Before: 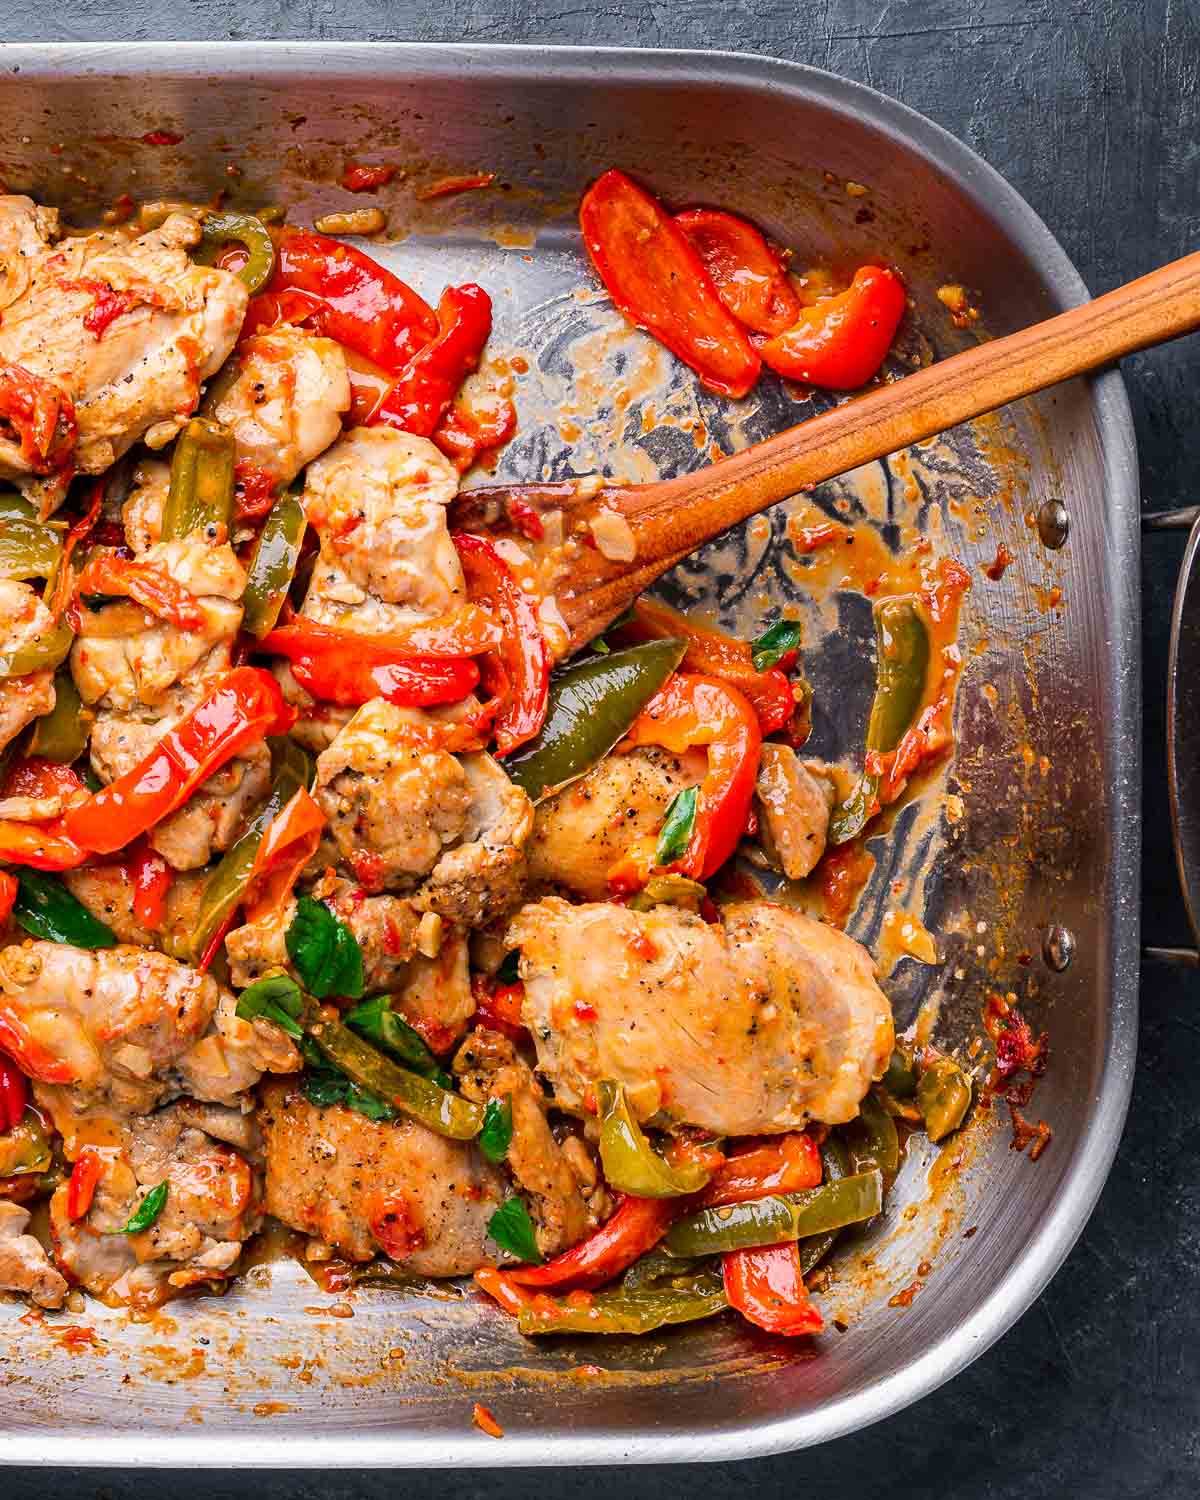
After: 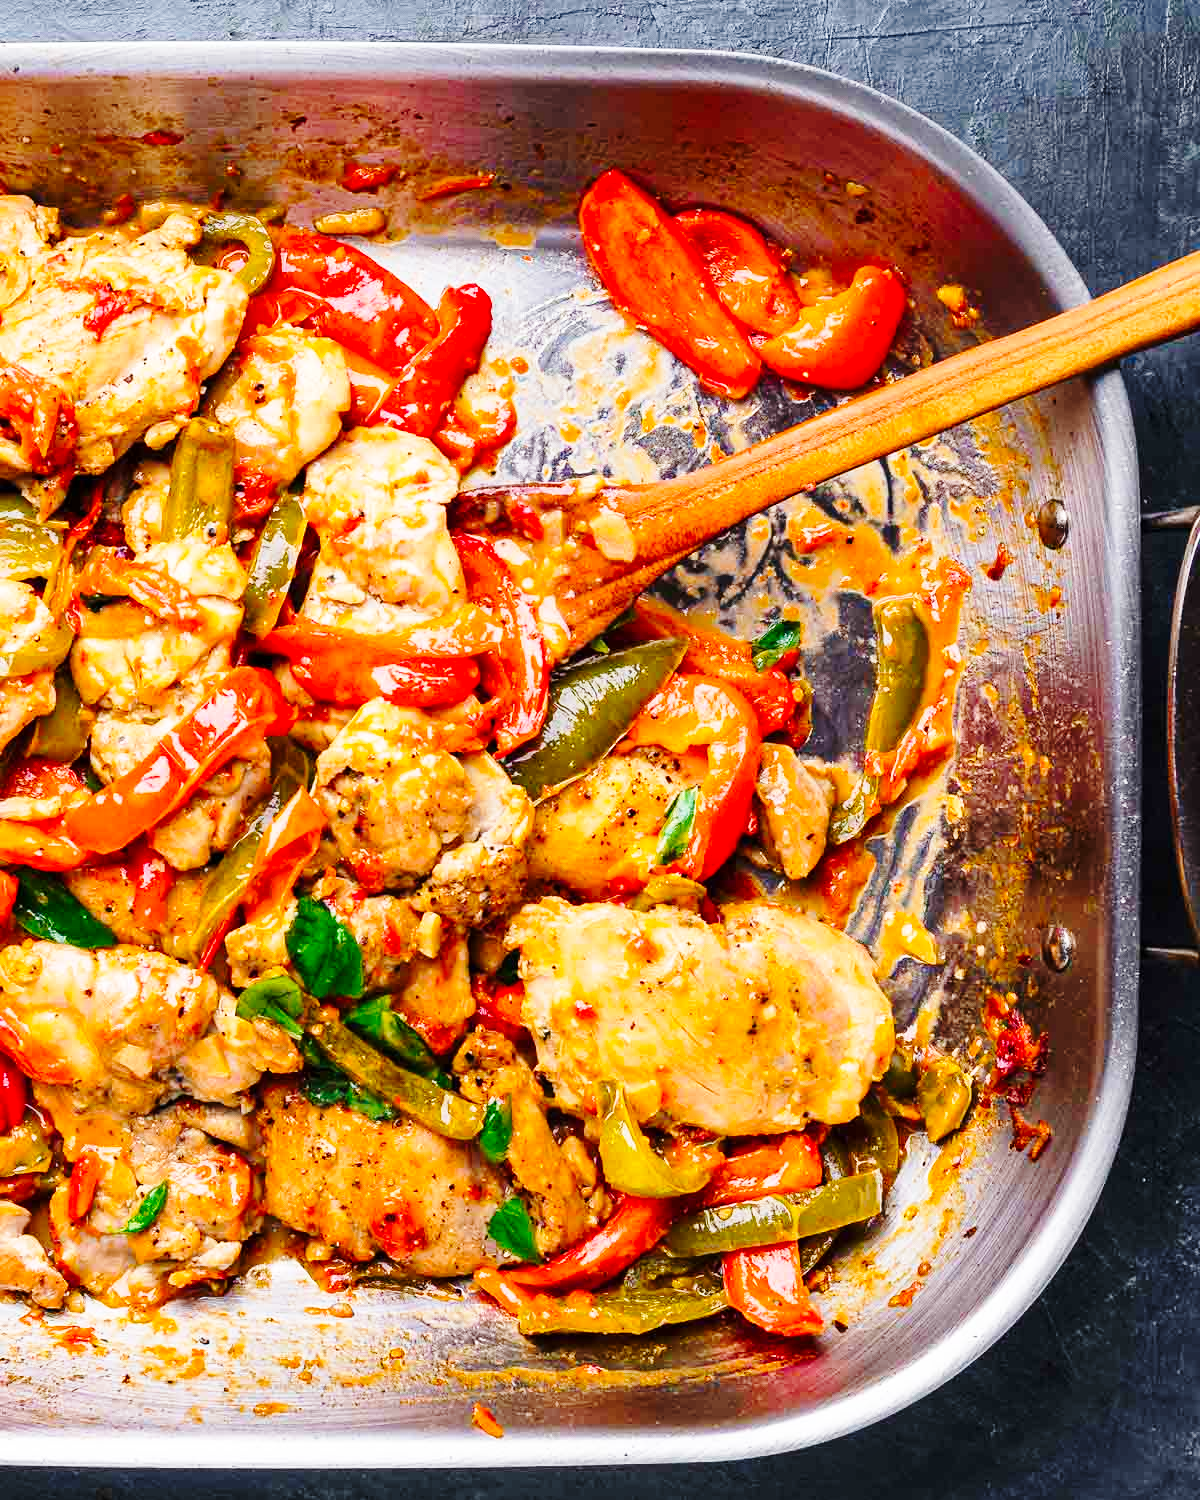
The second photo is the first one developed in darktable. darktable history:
tone equalizer: -8 EV -1.84 EV, -7 EV -1.16 EV, -6 EV -1.62 EV, smoothing diameter 25%, edges refinement/feathering 10, preserve details guided filter
base curve: curves: ch0 [(0, 0) (0.028, 0.03) (0.121, 0.232) (0.46, 0.748) (0.859, 0.968) (1, 1)], preserve colors none
color balance rgb: perceptual saturation grading › global saturation 10%, global vibrance 10%
tone curve: curves: ch0 [(0, 0) (0.003, 0.003) (0.011, 0.011) (0.025, 0.025) (0.044, 0.044) (0.069, 0.069) (0.1, 0.099) (0.136, 0.135) (0.177, 0.177) (0.224, 0.224) (0.277, 0.276) (0.335, 0.334) (0.399, 0.398) (0.468, 0.467) (0.543, 0.547) (0.623, 0.626) (0.709, 0.712) (0.801, 0.802) (0.898, 0.898) (1, 1)], preserve colors none
